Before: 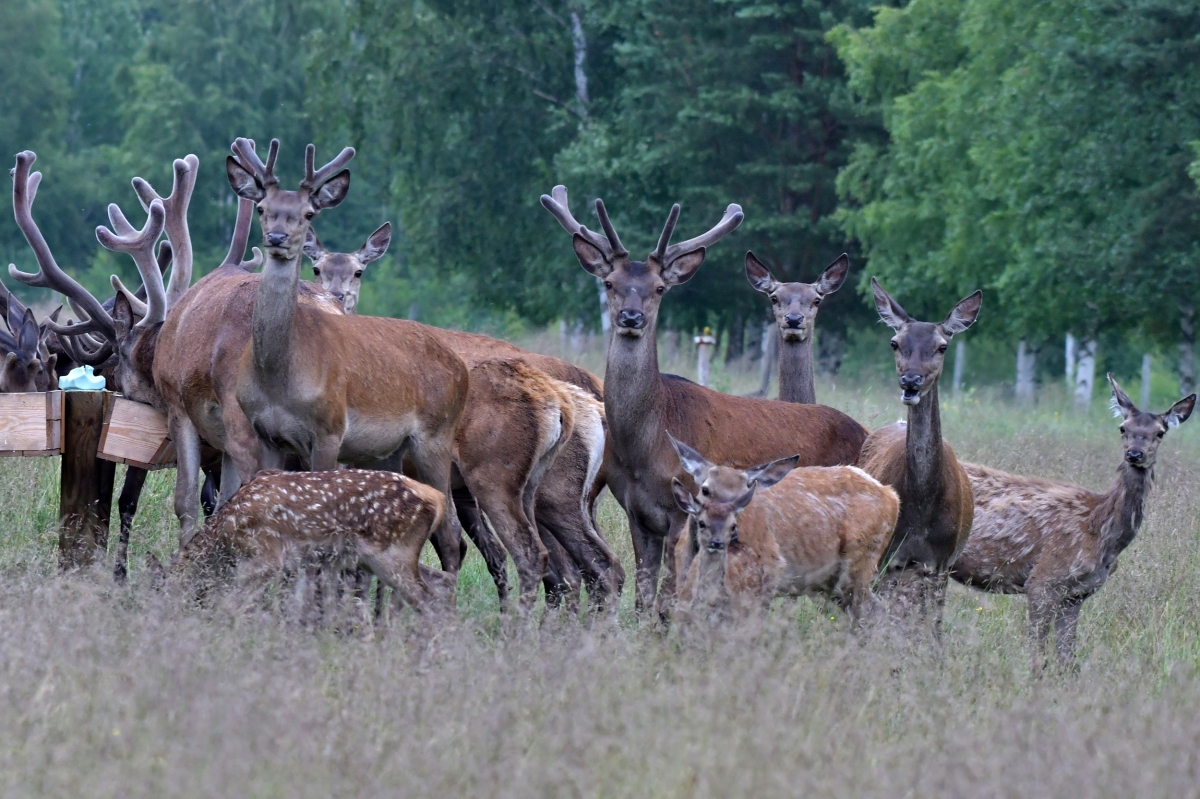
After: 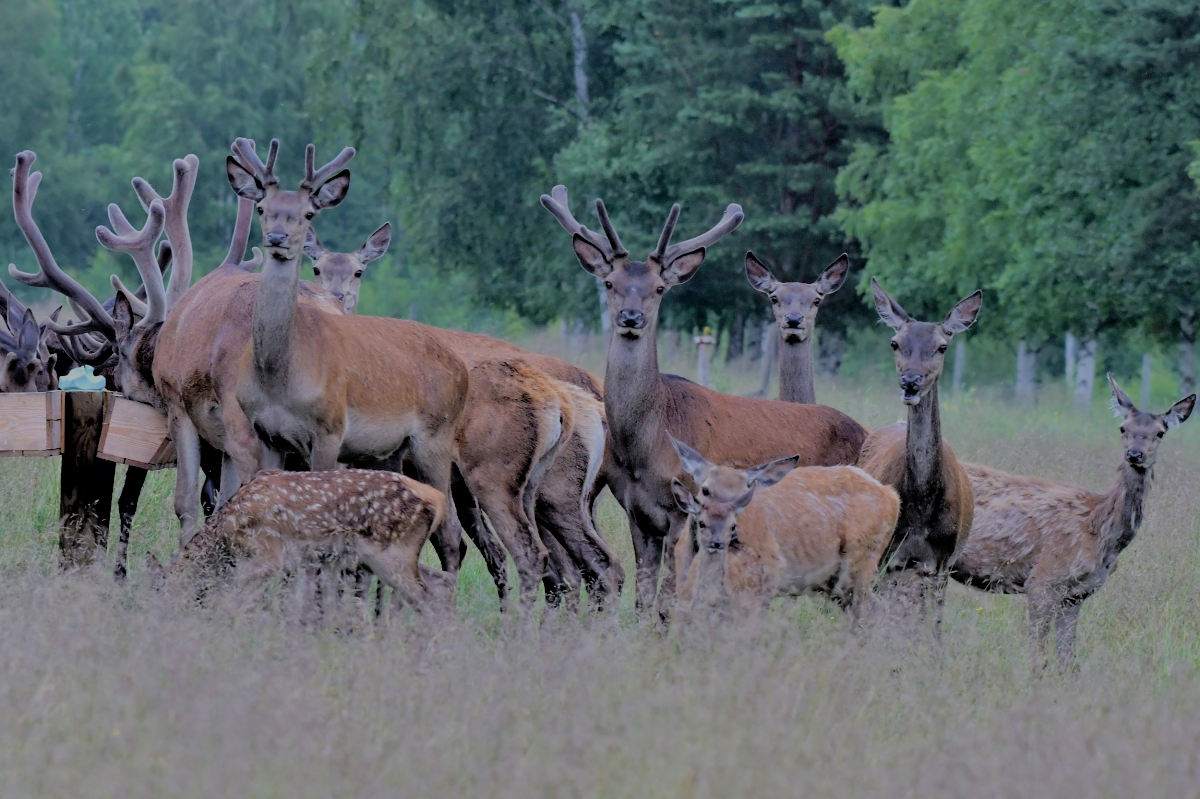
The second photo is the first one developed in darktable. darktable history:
filmic rgb: black relative exposure -4.42 EV, white relative exposure 6.54 EV, threshold 2.96 EV, hardness 1.85, contrast 0.509, color science v6 (2022), enable highlight reconstruction true
